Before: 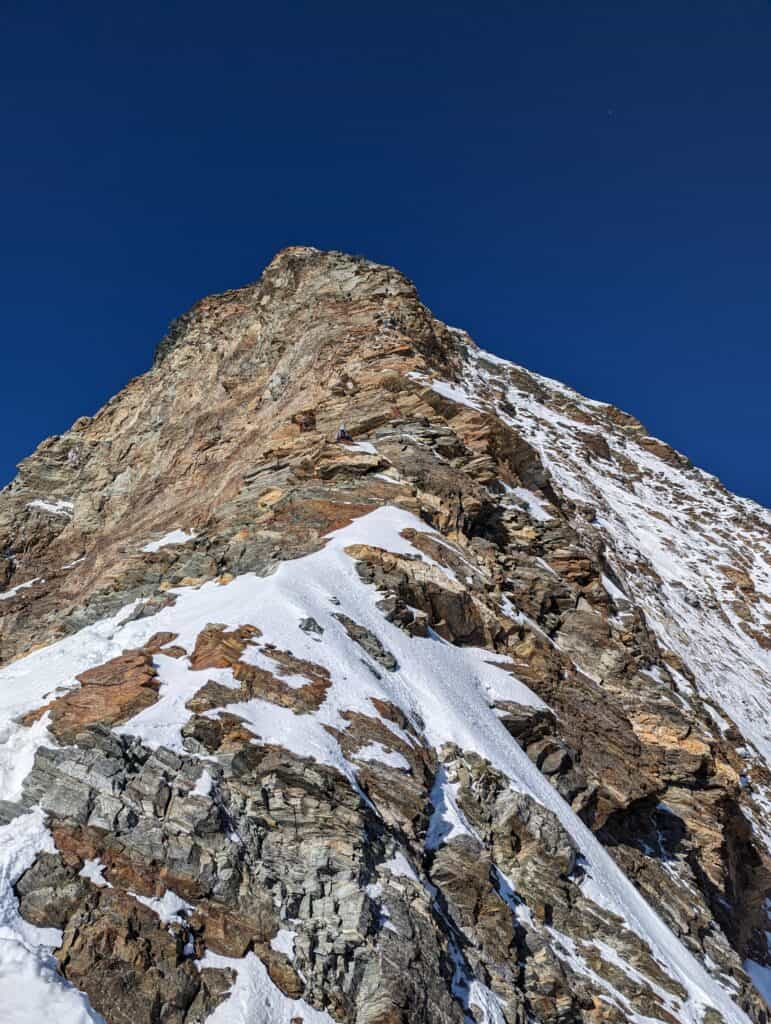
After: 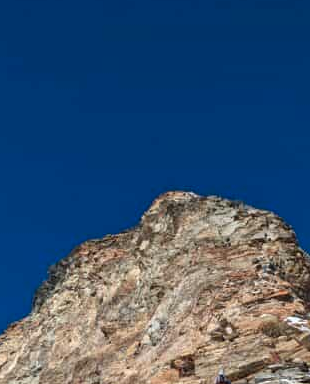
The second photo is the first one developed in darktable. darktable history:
crop: left 15.696%, top 5.431%, right 44.045%, bottom 57.002%
exposure: black level correction 0, exposure 0.3 EV, compensate exposure bias true, compensate highlight preservation false
color zones: curves: ch1 [(0.29, 0.492) (0.373, 0.185) (0.509, 0.481)]; ch2 [(0.25, 0.462) (0.749, 0.457)]
